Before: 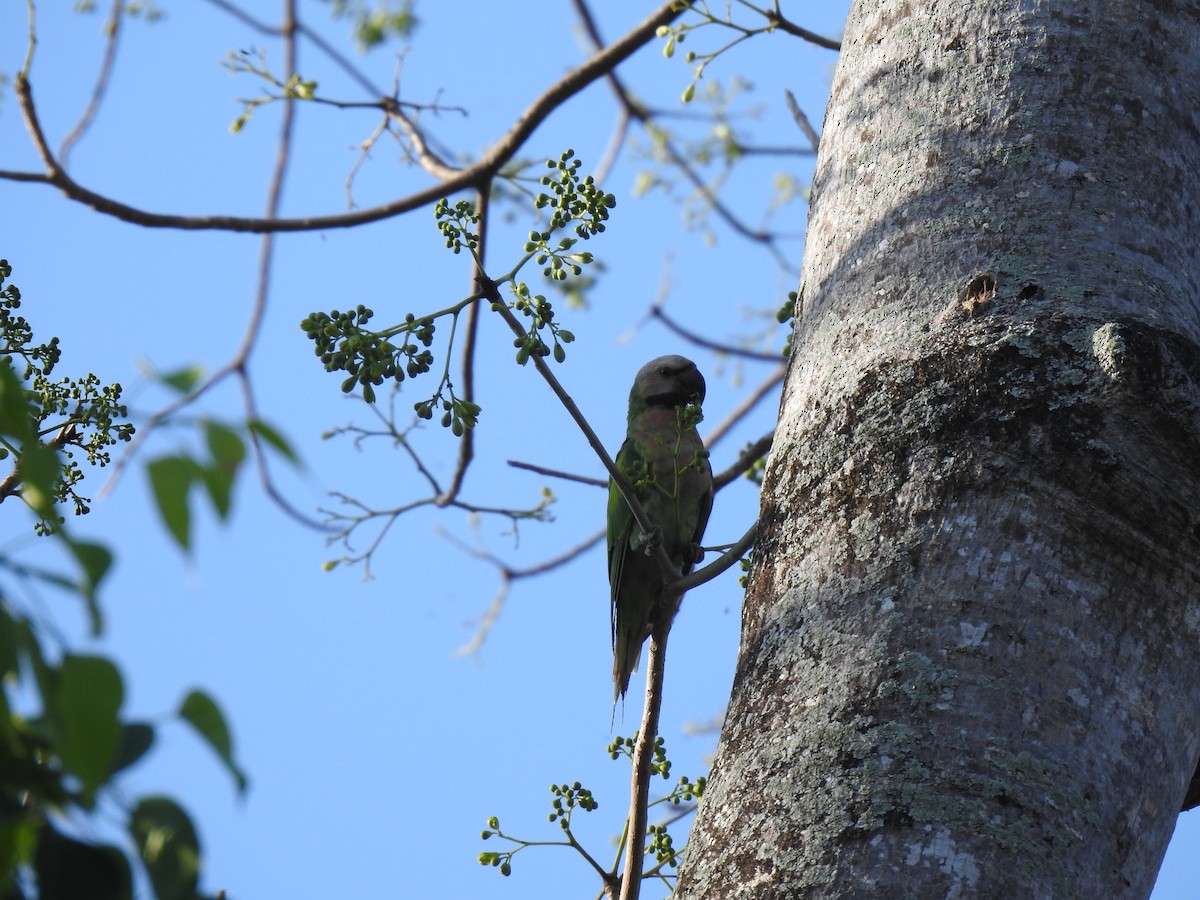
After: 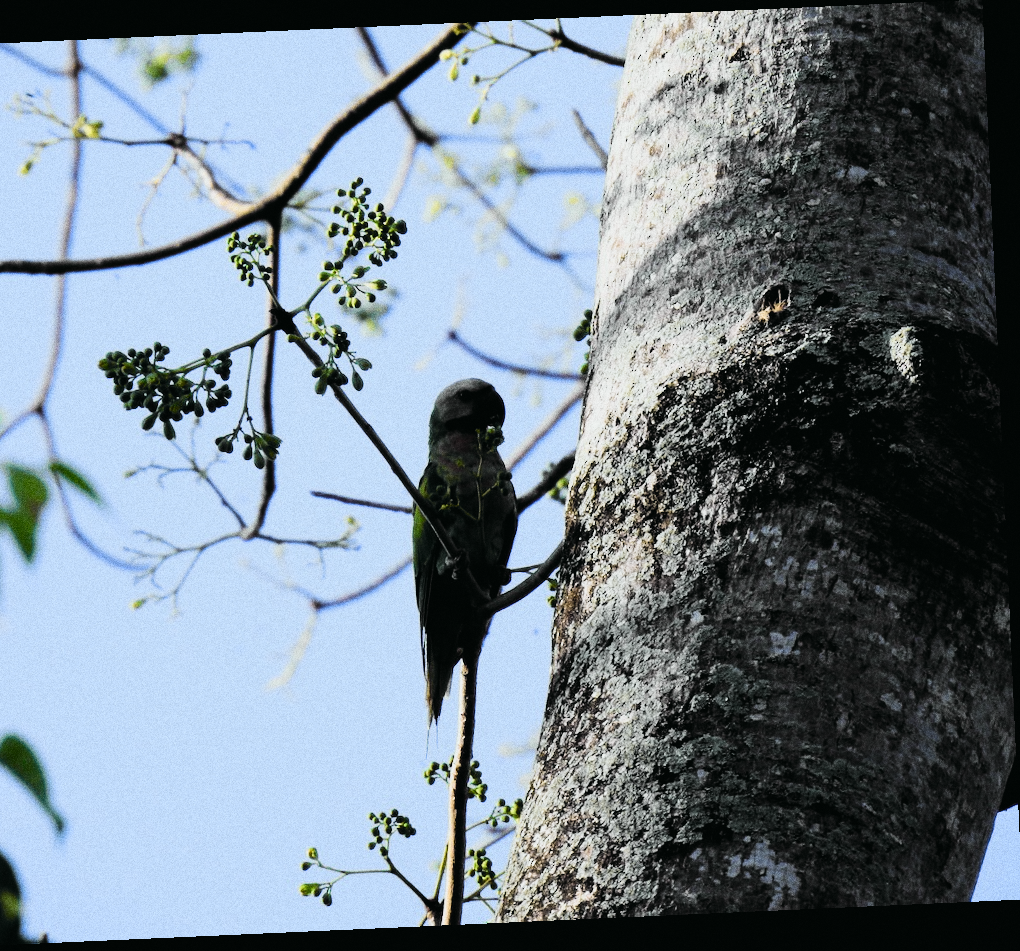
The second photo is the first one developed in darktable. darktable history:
filmic rgb: black relative exposure -5 EV, hardness 2.88, contrast 1.4, highlights saturation mix -30%
tone curve: curves: ch0 [(0, 0.012) (0.093, 0.11) (0.345, 0.425) (0.457, 0.562) (0.628, 0.738) (0.839, 0.909) (0.998, 0.978)]; ch1 [(0, 0) (0.437, 0.408) (0.472, 0.47) (0.502, 0.497) (0.527, 0.523) (0.568, 0.577) (0.62, 0.66) (0.669, 0.748) (0.859, 0.899) (1, 1)]; ch2 [(0, 0) (0.33, 0.301) (0.421, 0.443) (0.473, 0.498) (0.509, 0.502) (0.535, 0.545) (0.549, 0.576) (0.644, 0.703) (1, 1)], color space Lab, independent channels, preserve colors none
crop: left 17.582%, bottom 0.031%
grain: coarseness 0.09 ISO, strength 40%
rotate and perspective: rotation -2.56°, automatic cropping off
